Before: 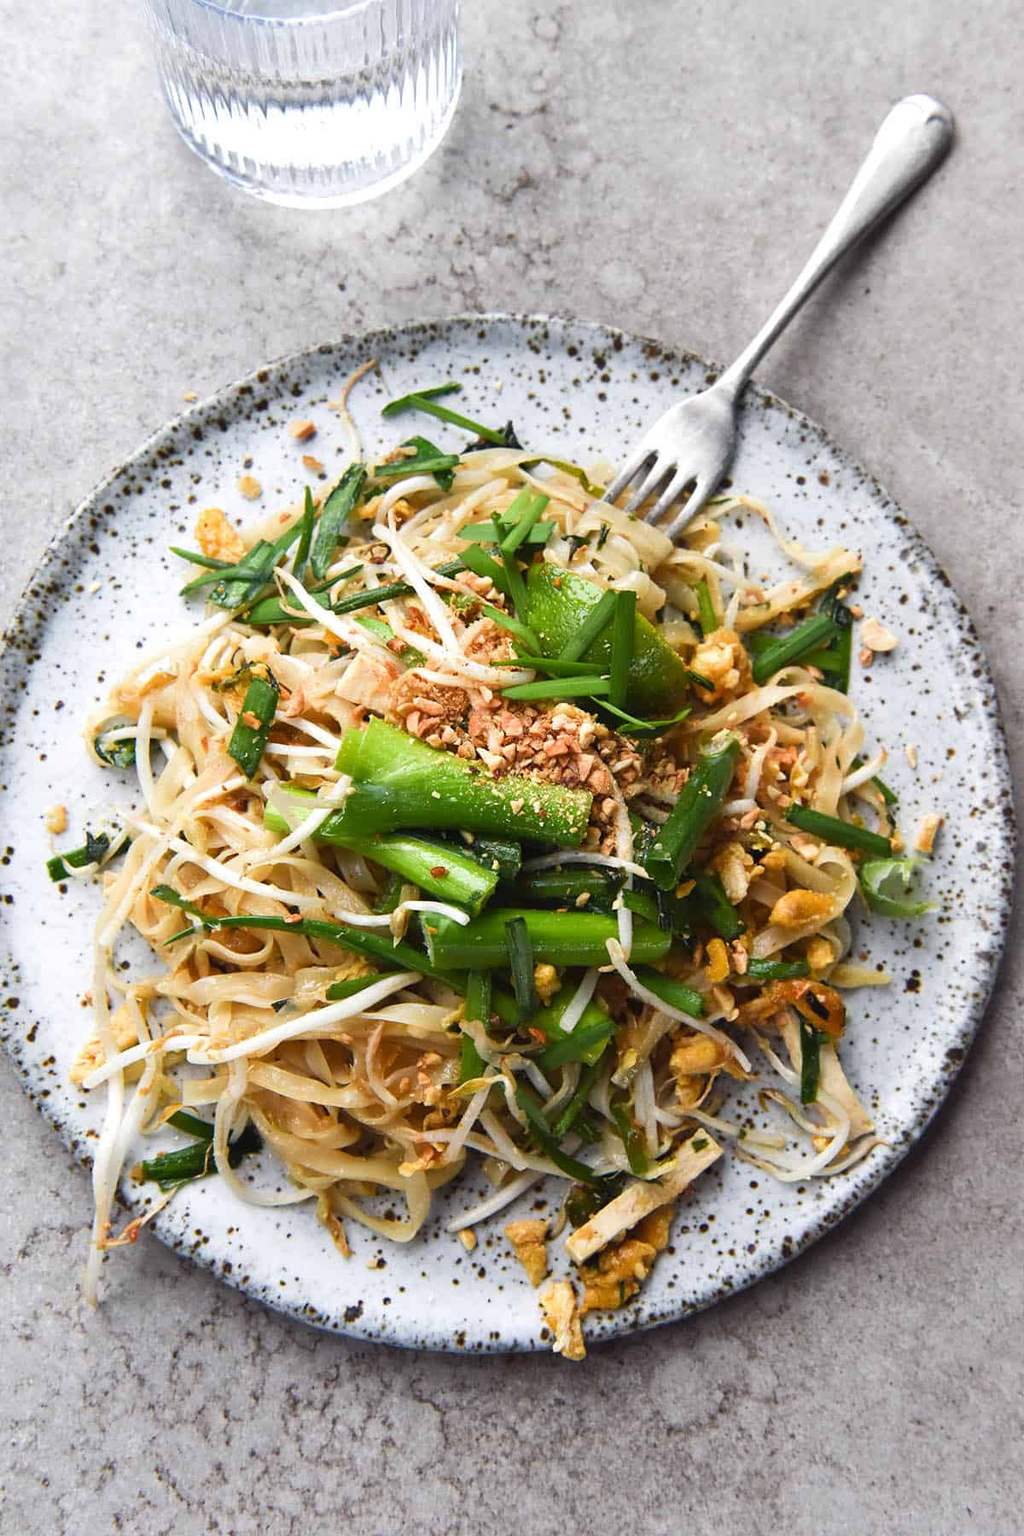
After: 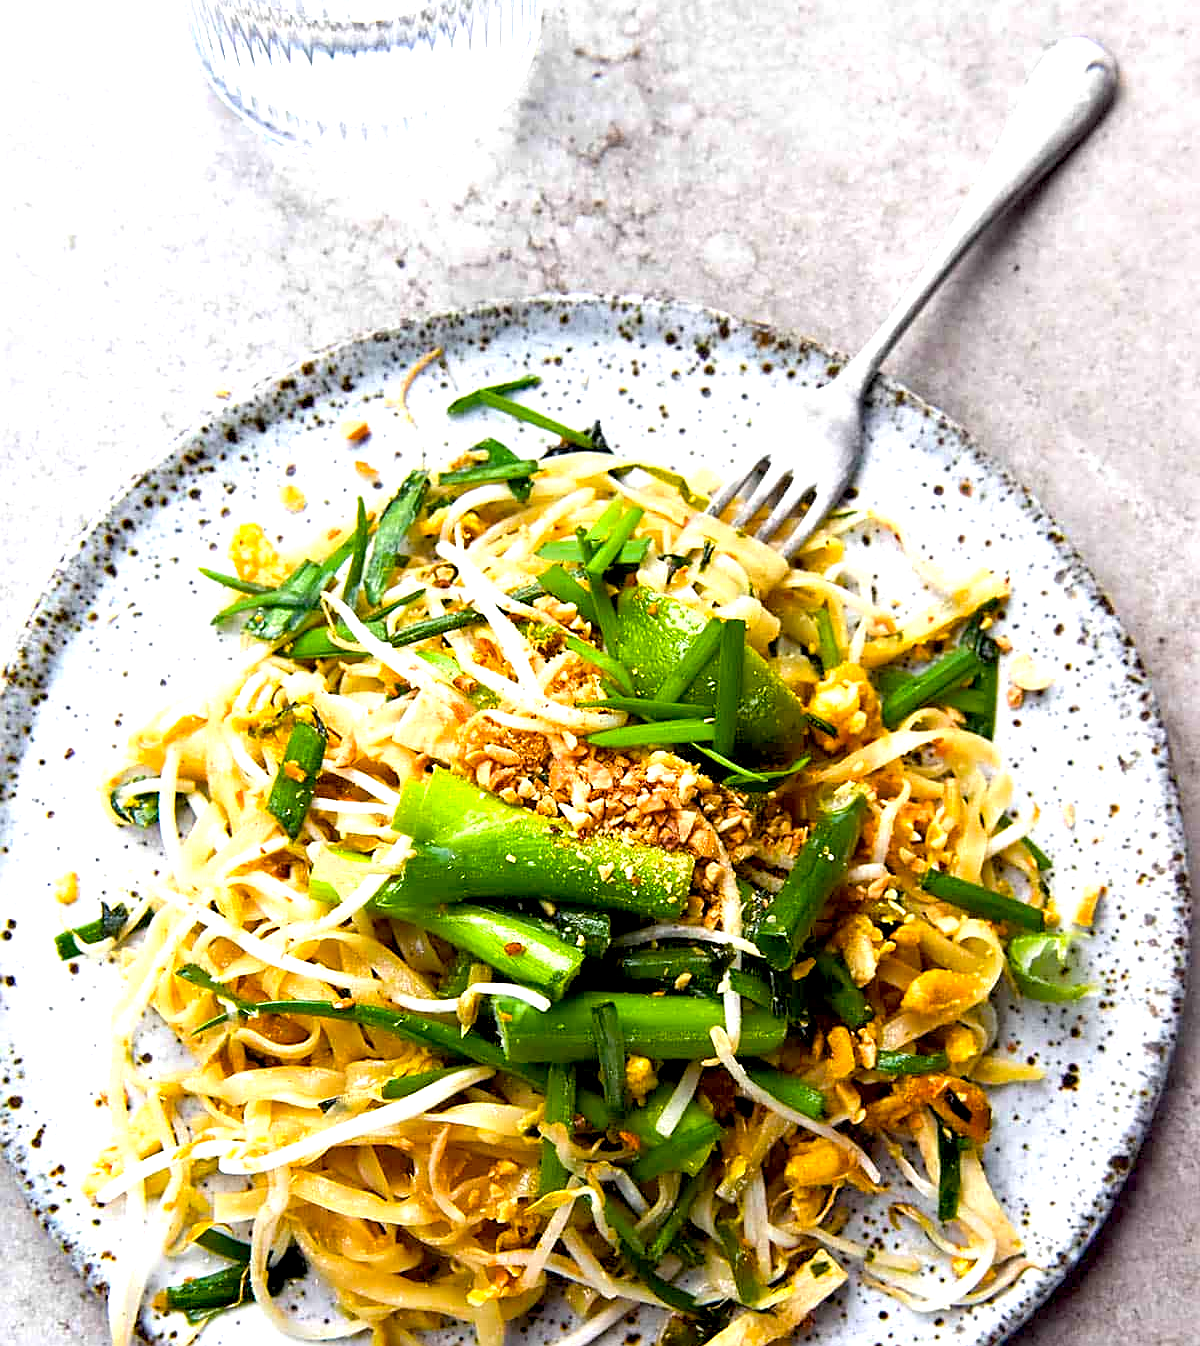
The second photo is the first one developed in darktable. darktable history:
crop: top 4.104%, bottom 21.113%
exposure: black level correction 0.012, exposure 0.695 EV, compensate highlight preservation false
sharpen: on, module defaults
color zones: curves: ch0 [(0, 0.5) (0.125, 0.4) (0.25, 0.5) (0.375, 0.4) (0.5, 0.4) (0.625, 0.6) (0.75, 0.6) (0.875, 0.5)]; ch1 [(0, 0.35) (0.125, 0.45) (0.25, 0.35) (0.375, 0.35) (0.5, 0.35) (0.625, 0.35) (0.75, 0.45) (0.875, 0.35)]; ch2 [(0, 0.6) (0.125, 0.5) (0.25, 0.5) (0.375, 0.6) (0.5, 0.6) (0.625, 0.5) (0.75, 0.5) (0.875, 0.5)], mix -95.02%
color balance rgb: perceptual saturation grading › global saturation 29.987%, global vibrance 20%
tone equalizer: edges refinement/feathering 500, mask exposure compensation -1.57 EV, preserve details no
